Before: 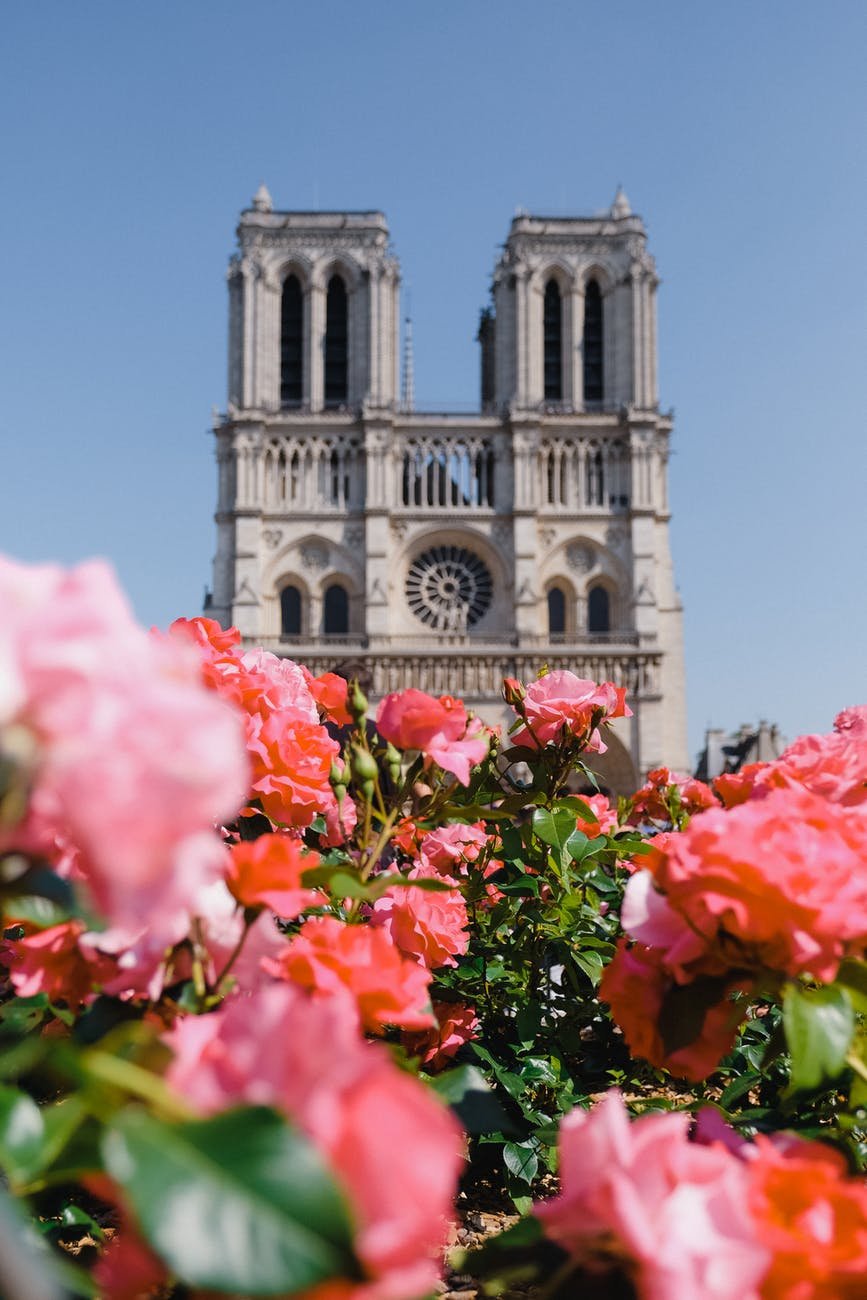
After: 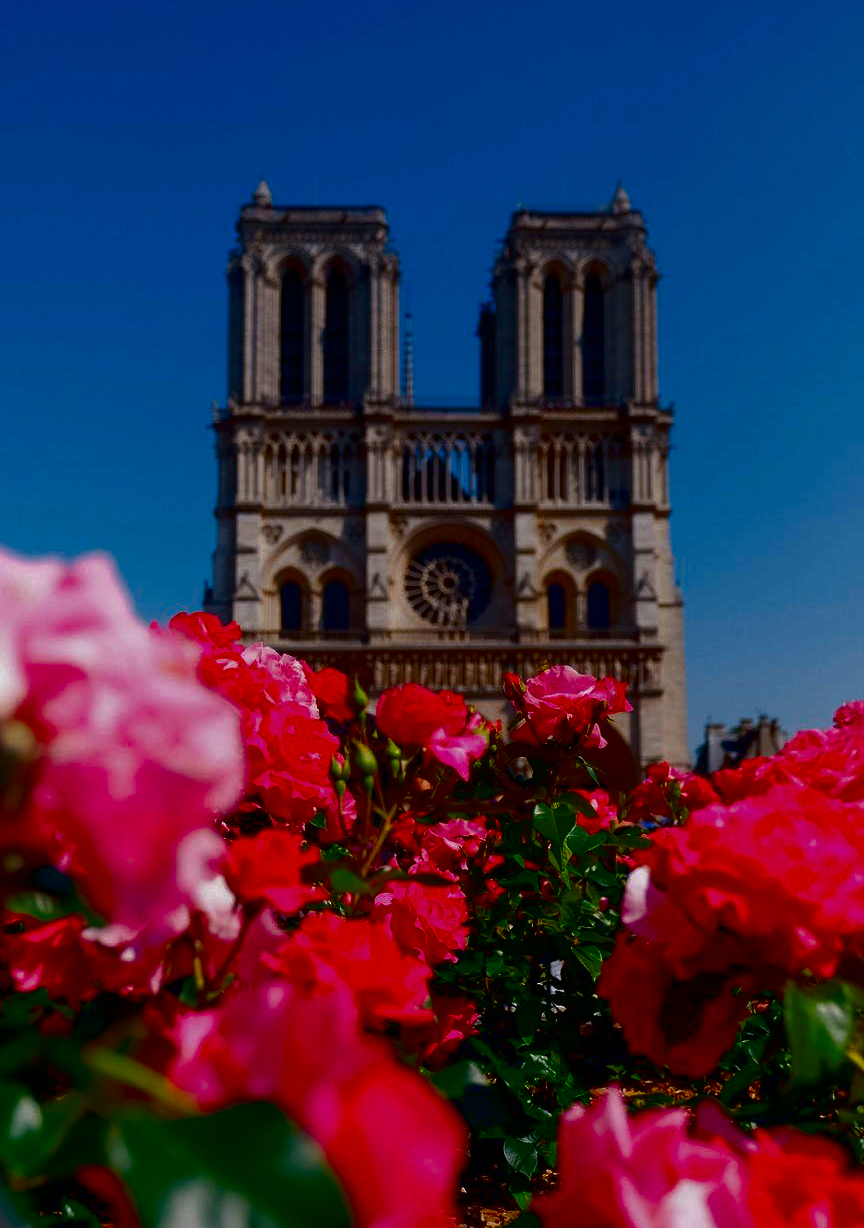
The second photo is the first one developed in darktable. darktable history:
crop: top 0.452%, right 0.265%, bottom 5.072%
contrast brightness saturation: brightness -0.987, saturation 0.986
